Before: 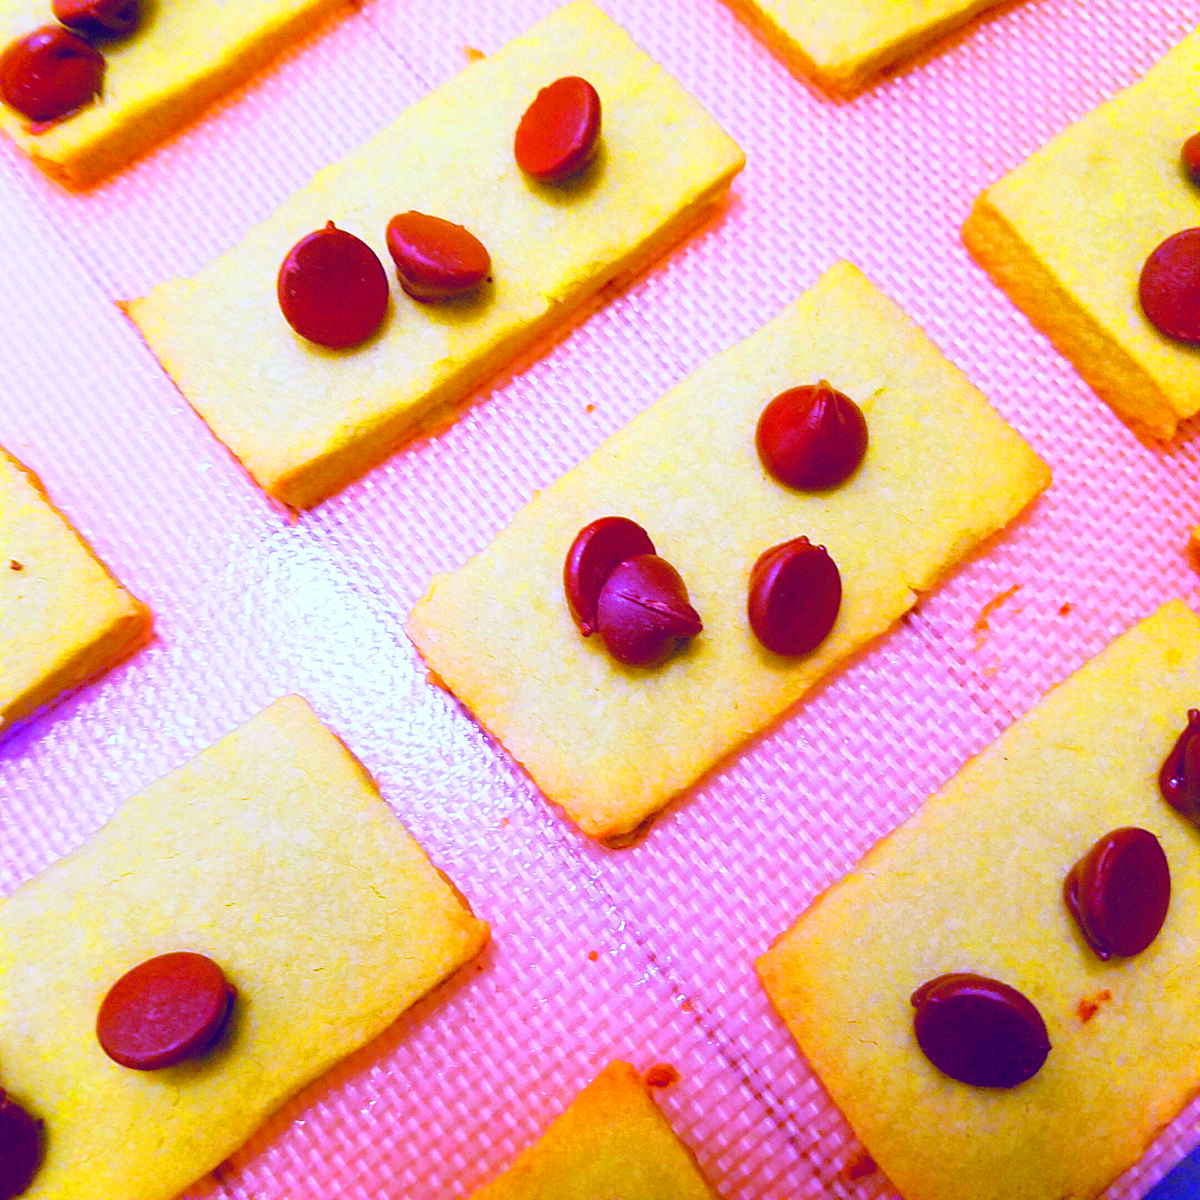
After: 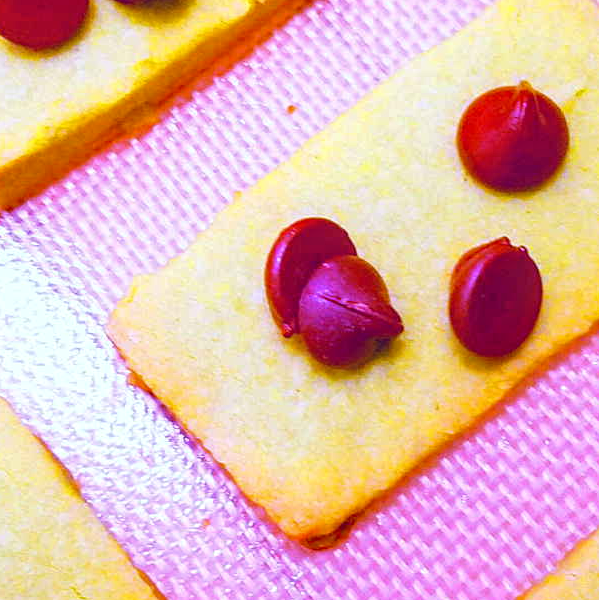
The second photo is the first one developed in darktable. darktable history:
local contrast: on, module defaults
crop: left 25%, top 25%, right 25%, bottom 25%
